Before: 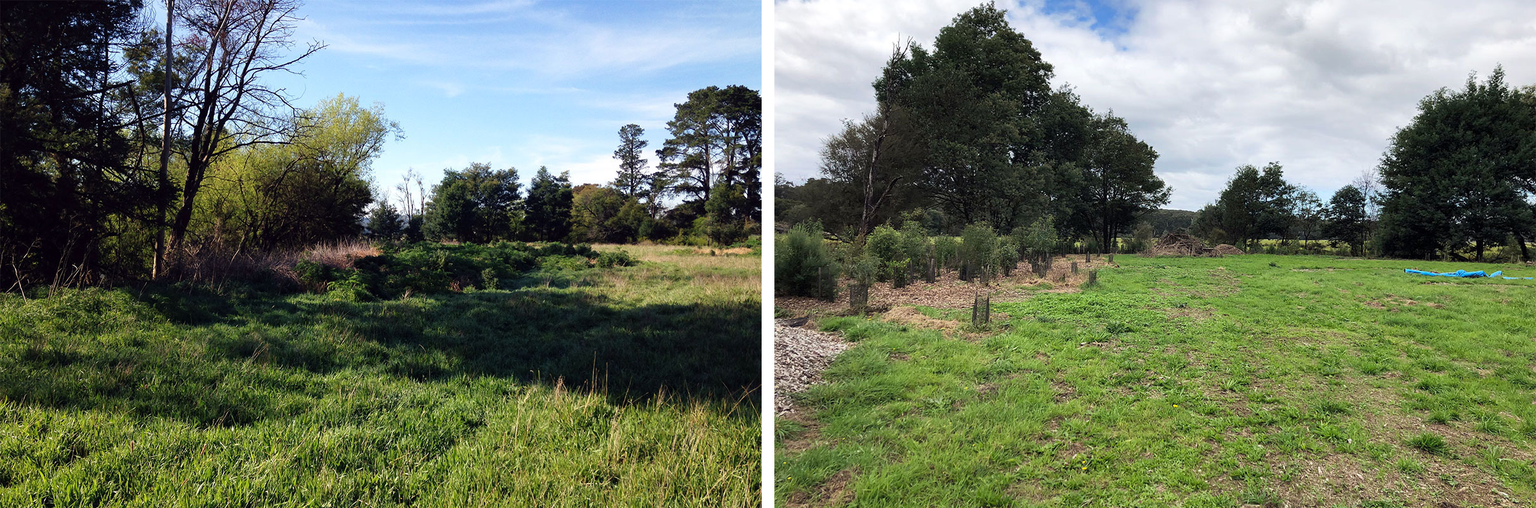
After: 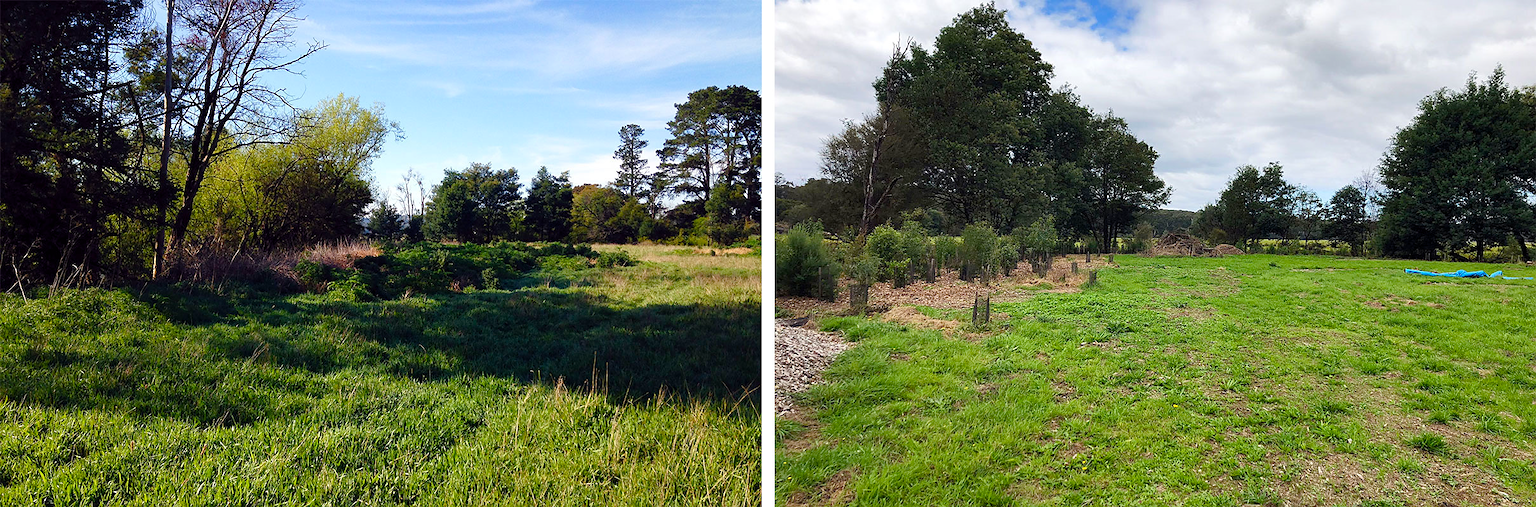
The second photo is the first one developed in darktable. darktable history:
sharpen: radius 1.559, amount 0.373, threshold 1.271
color balance rgb: perceptual saturation grading › global saturation 35%, perceptual saturation grading › highlights -30%, perceptual saturation grading › shadows 35%, perceptual brilliance grading › global brilliance 3%, perceptual brilliance grading › highlights -3%, perceptual brilliance grading › shadows 3%
